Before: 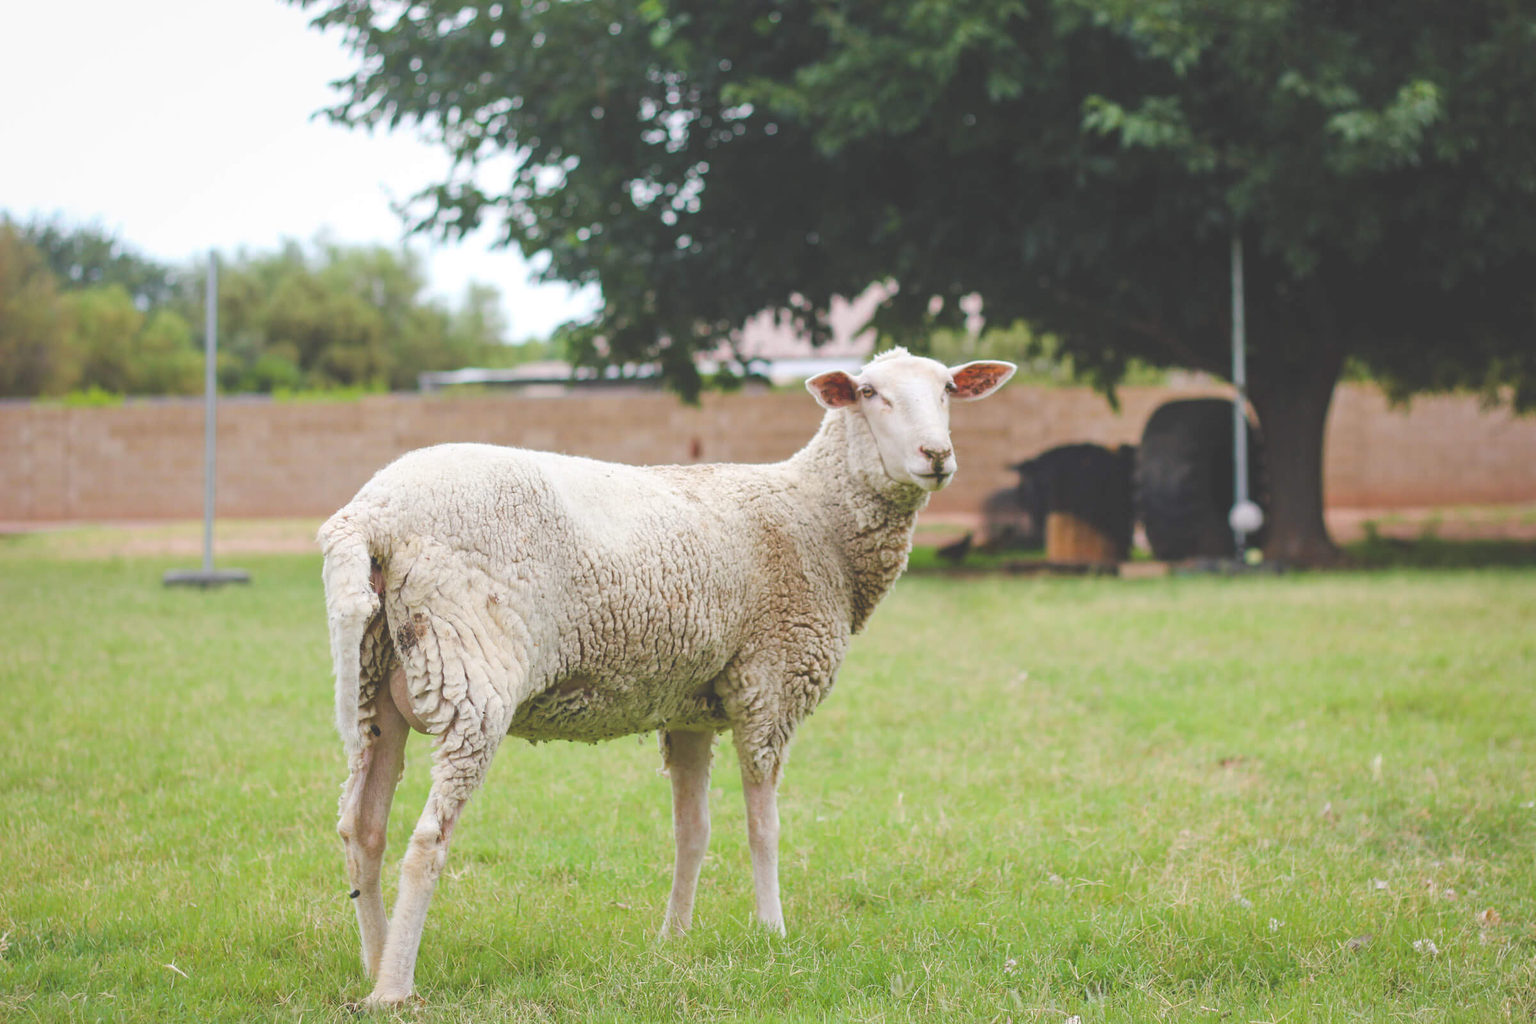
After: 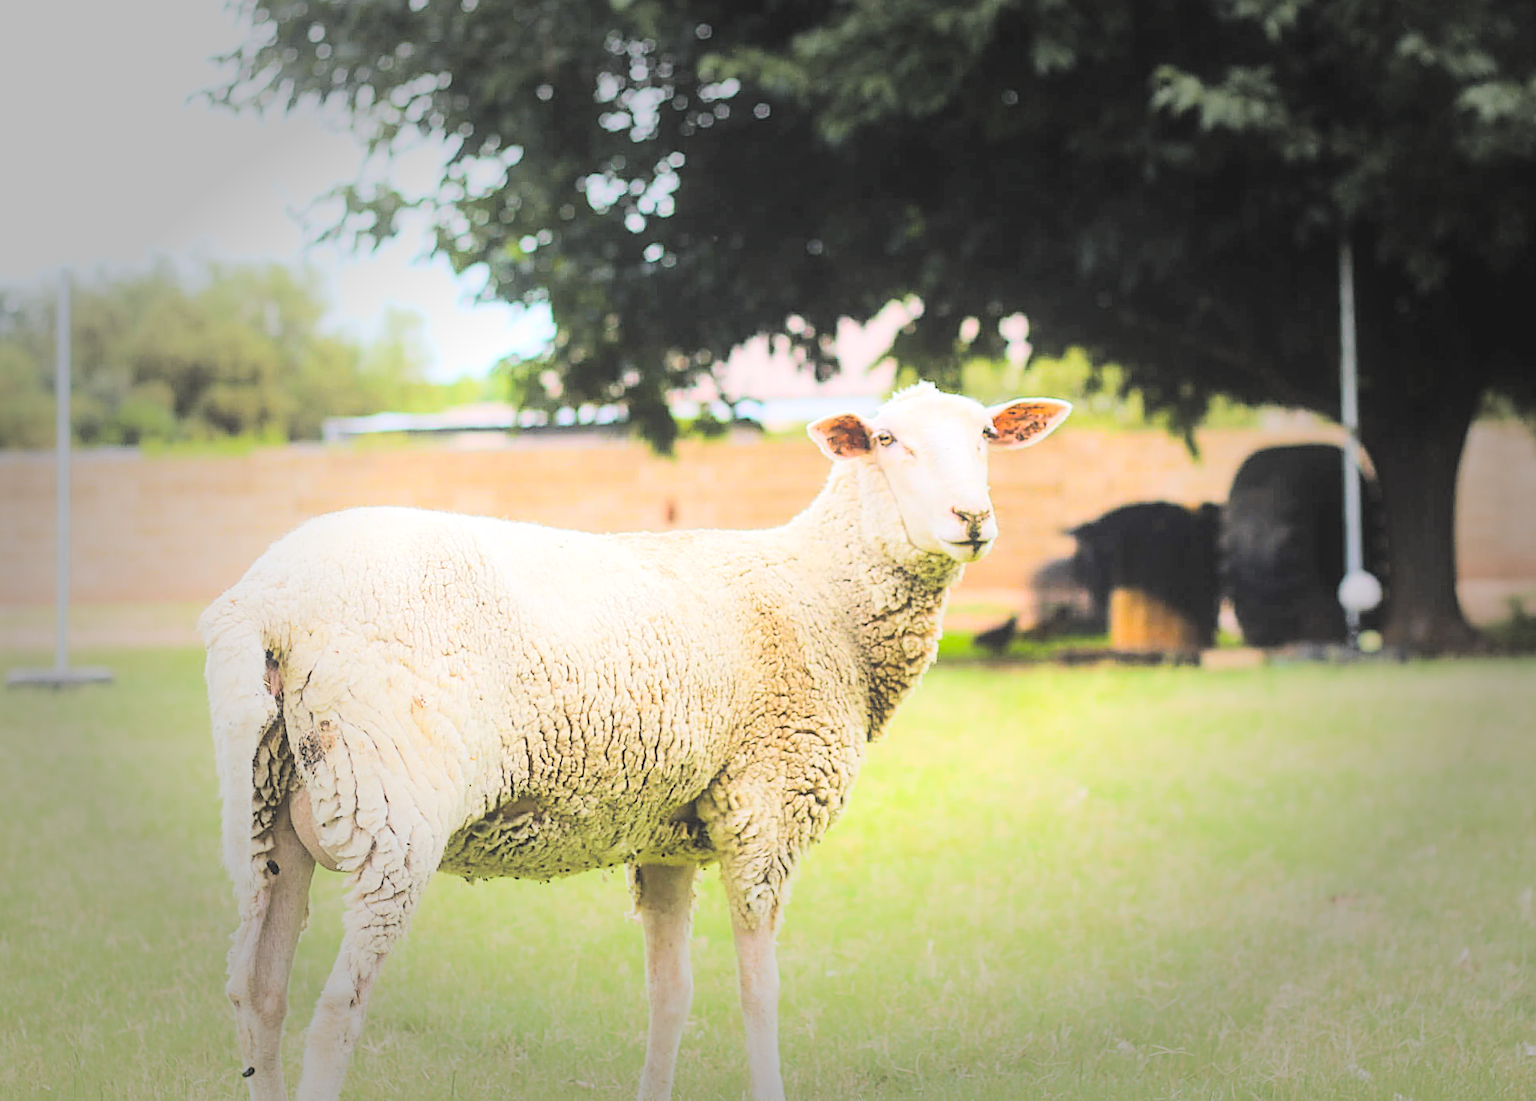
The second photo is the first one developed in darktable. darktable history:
tone curve: curves: ch0 [(0, 0) (0.16, 0.055) (0.506, 0.762) (1, 1.024)], color space Lab, linked channels, preserve colors none
contrast equalizer: y [[0.5, 0.486, 0.447, 0.446, 0.489, 0.5], [0.5 ×6], [0.5 ×6], [0 ×6], [0 ×6]]
vignetting: fall-off start 48.41%, automatic ratio true, width/height ratio 1.29, unbound false
rotate and perspective: rotation -0.45°, automatic cropping original format, crop left 0.008, crop right 0.992, crop top 0.012, crop bottom 0.988
crop: left 9.929%, top 3.475%, right 9.188%, bottom 9.529%
sharpen: on, module defaults
color contrast: green-magenta contrast 0.85, blue-yellow contrast 1.25, unbound 0
